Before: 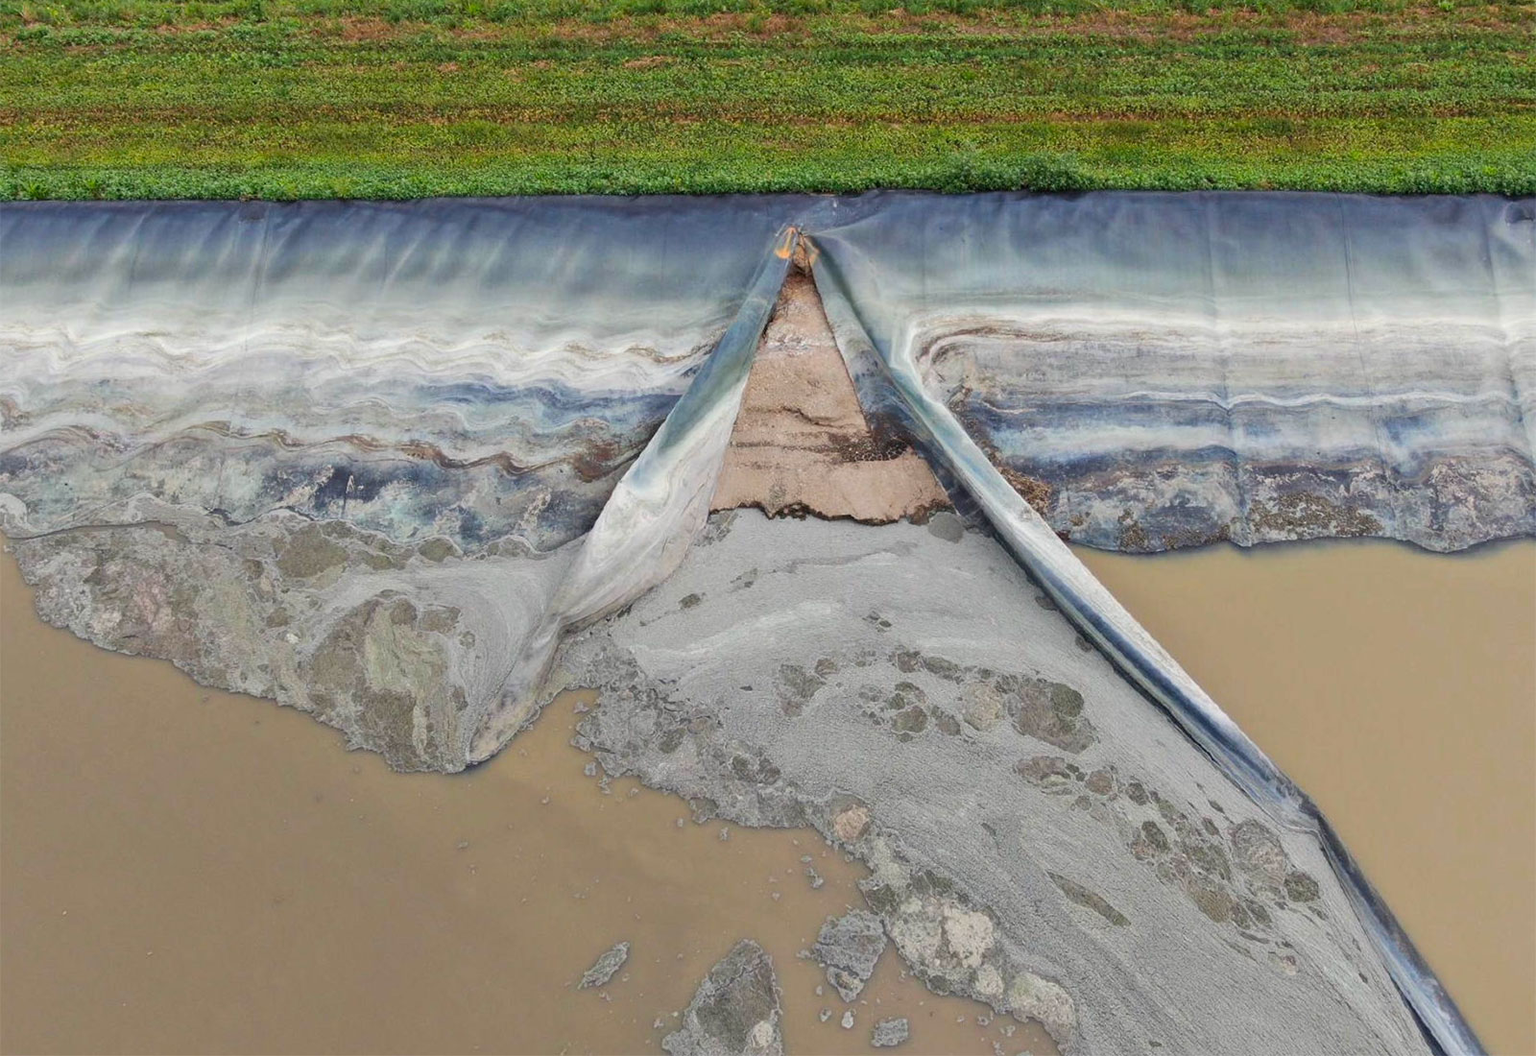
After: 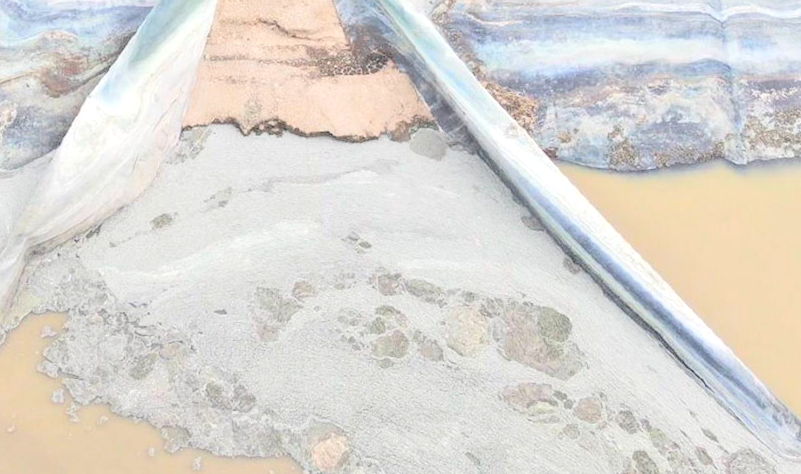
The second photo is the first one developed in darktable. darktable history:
contrast brightness saturation: brightness 0.982
crop: left 34.861%, top 36.867%, right 15.028%, bottom 19.961%
tone equalizer: -8 EV -0.418 EV, -7 EV -0.372 EV, -6 EV -0.325 EV, -5 EV -0.25 EV, -3 EV 0.198 EV, -2 EV 0.306 EV, -1 EV 0.41 EV, +0 EV 0.398 EV, edges refinement/feathering 500, mask exposure compensation -1.57 EV, preserve details no
local contrast: on, module defaults
